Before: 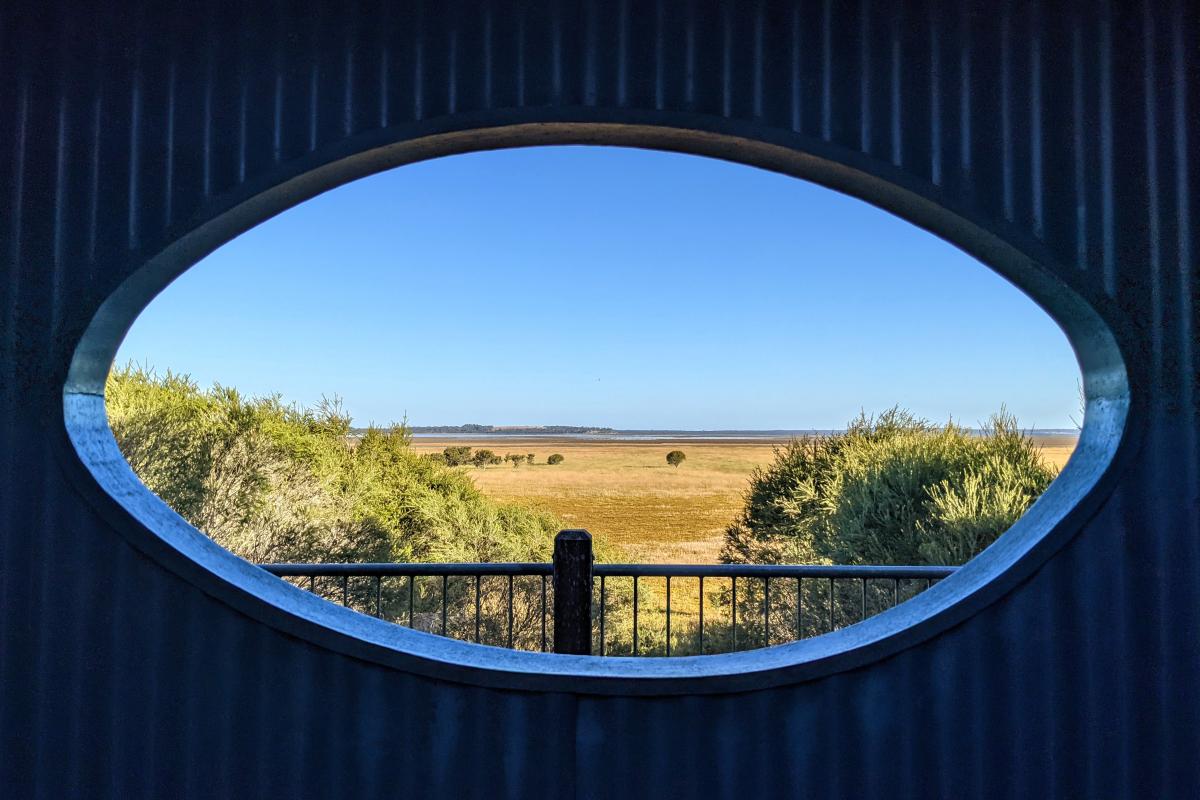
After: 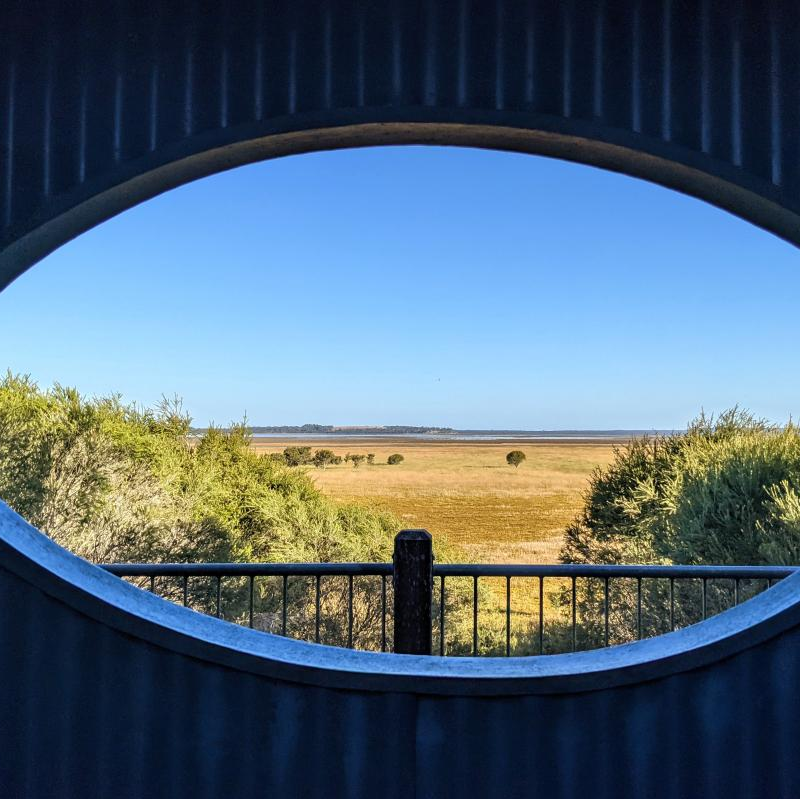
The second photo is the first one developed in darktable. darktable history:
crop and rotate: left 13.334%, right 19.966%
